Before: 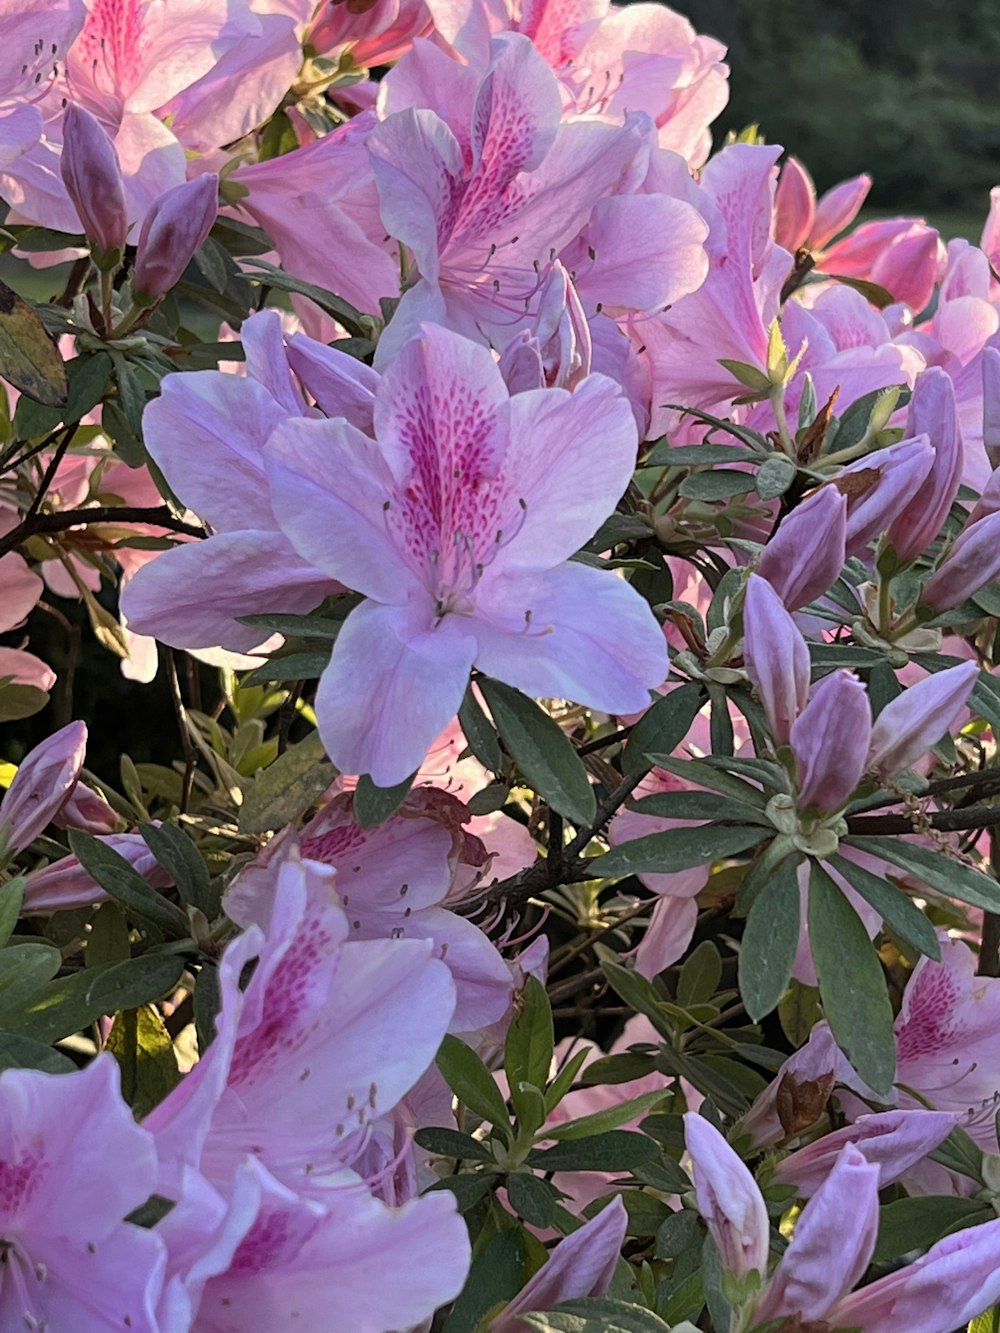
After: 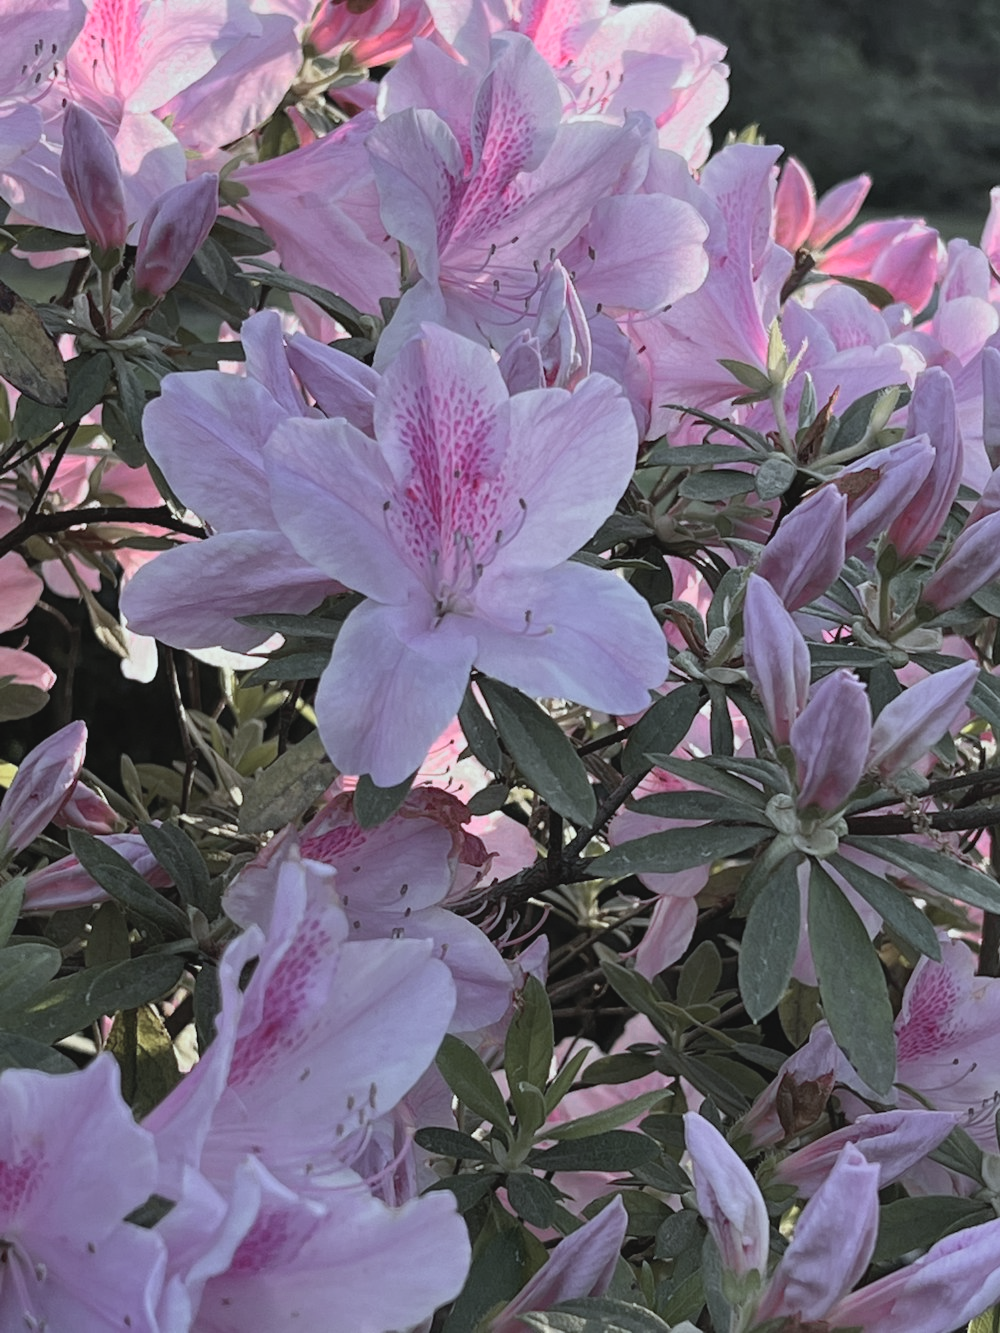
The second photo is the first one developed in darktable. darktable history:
color zones: curves: ch0 [(0, 0.6) (0.129, 0.508) (0.193, 0.483) (0.429, 0.5) (0.571, 0.5) (0.714, 0.5) (0.857, 0.5) (1, 0.6)]; ch1 [(0, 0.481) (0.112, 0.245) (0.213, 0.223) (0.429, 0.233) (0.571, 0.231) (0.683, 0.242) (0.857, 0.296) (1, 0.481)]
tone equalizer: on, module defaults
white balance: red 0.924, blue 1.095
contrast brightness saturation: contrast -0.1, saturation -0.1
